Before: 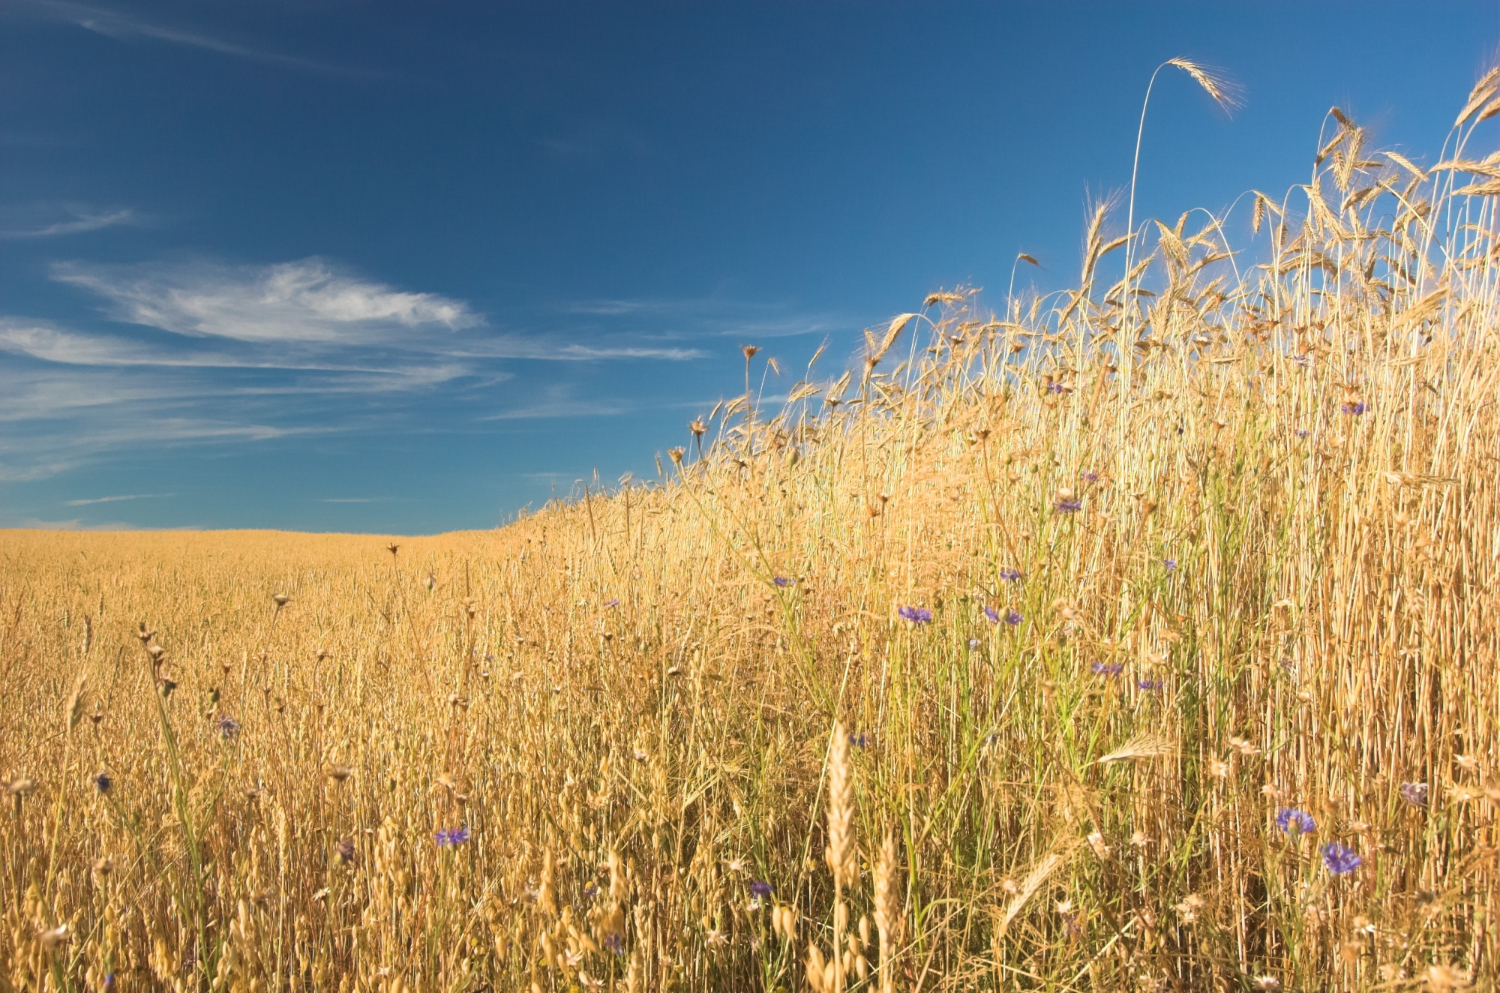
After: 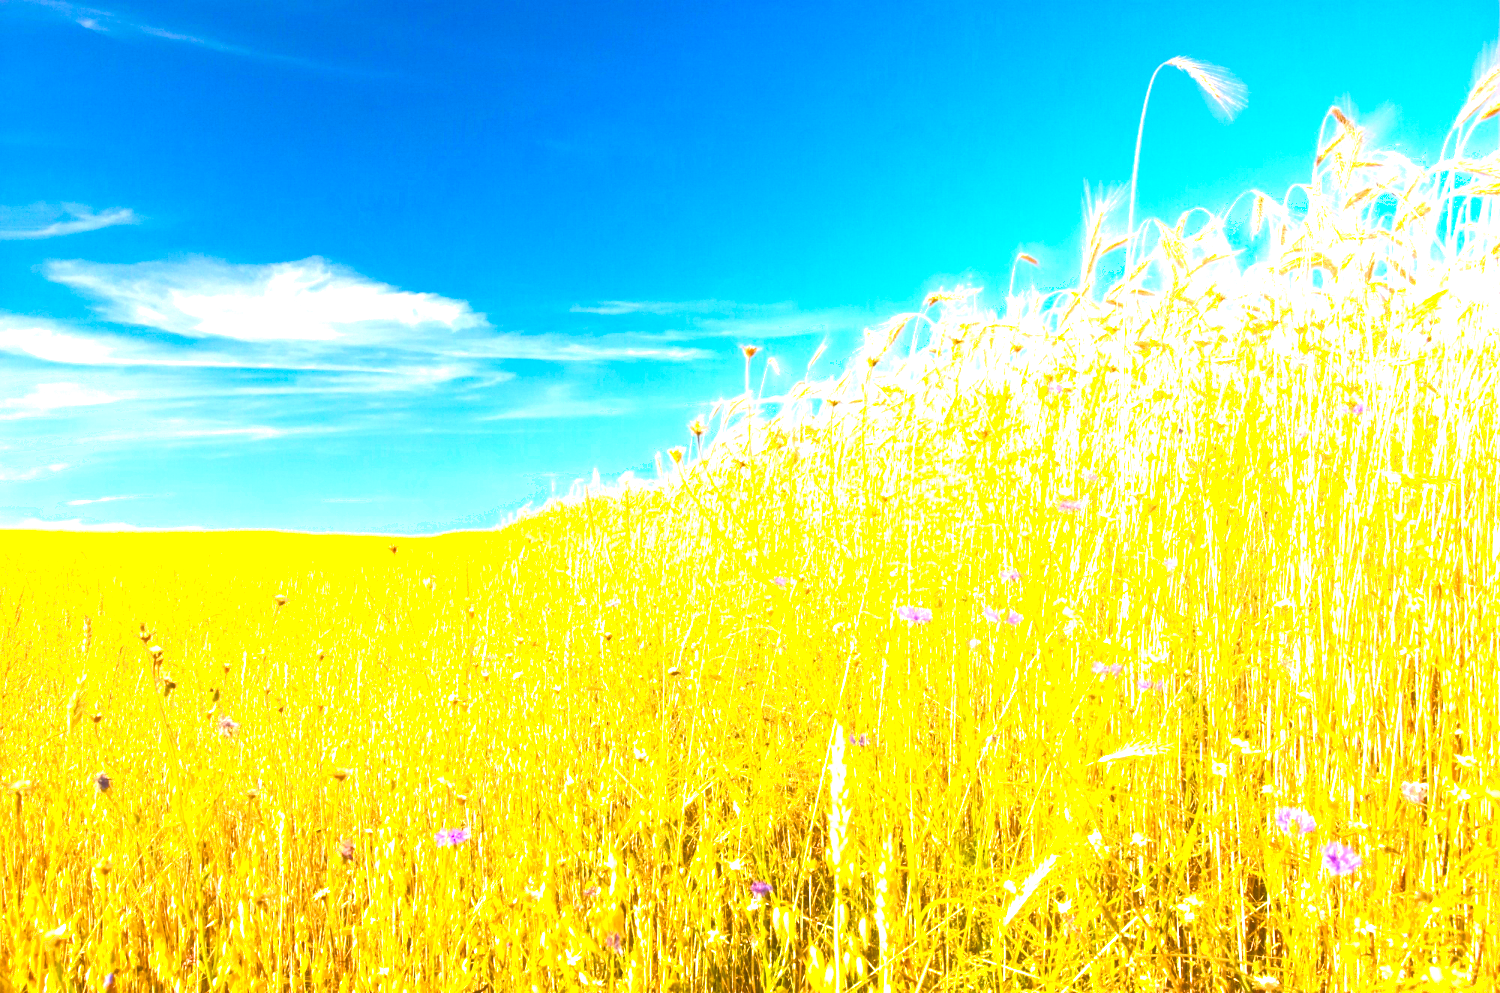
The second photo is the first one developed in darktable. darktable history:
color balance rgb: linear chroma grading › shadows 10%, linear chroma grading › highlights 10%, linear chroma grading › global chroma 15%, linear chroma grading › mid-tones 15%, perceptual saturation grading › global saturation 40%, perceptual saturation grading › highlights -25%, perceptual saturation grading › mid-tones 35%, perceptual saturation grading › shadows 35%, perceptual brilliance grading › global brilliance 11.29%, global vibrance 11.29%
tone equalizer: on, module defaults
shadows and highlights: shadows 0, highlights 40
exposure: black level correction 0, exposure 1.5 EV, compensate exposure bias true, compensate highlight preservation false
